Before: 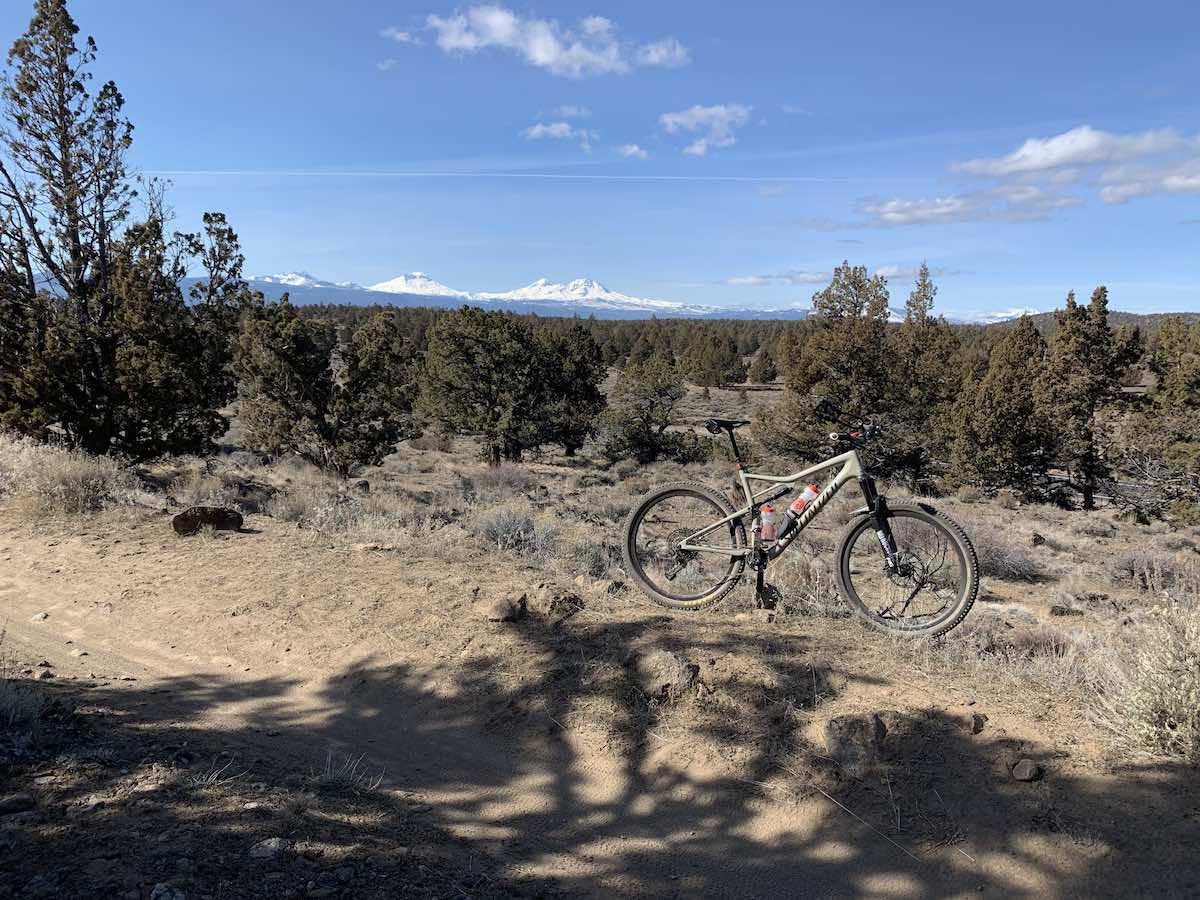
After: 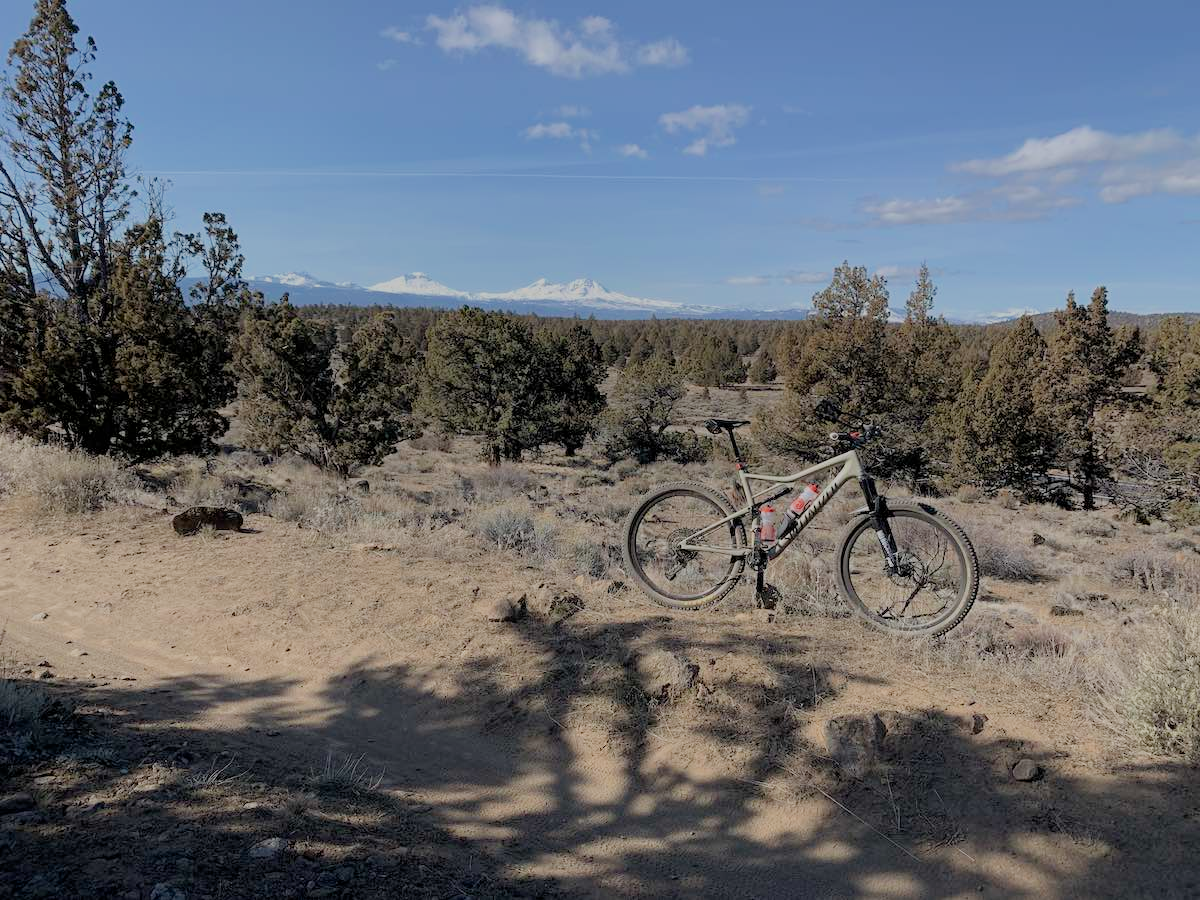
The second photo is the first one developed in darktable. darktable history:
shadows and highlights: shadows -25.08, highlights 50.04, soften with gaussian
filmic rgb: middle gray luminance 4.36%, black relative exposure -13.1 EV, white relative exposure 5 EV, threshold 5.98 EV, target black luminance 0%, hardness 5.15, latitude 59.69%, contrast 0.765, highlights saturation mix 4.24%, shadows ↔ highlights balance 26.21%, enable highlight reconstruction true
